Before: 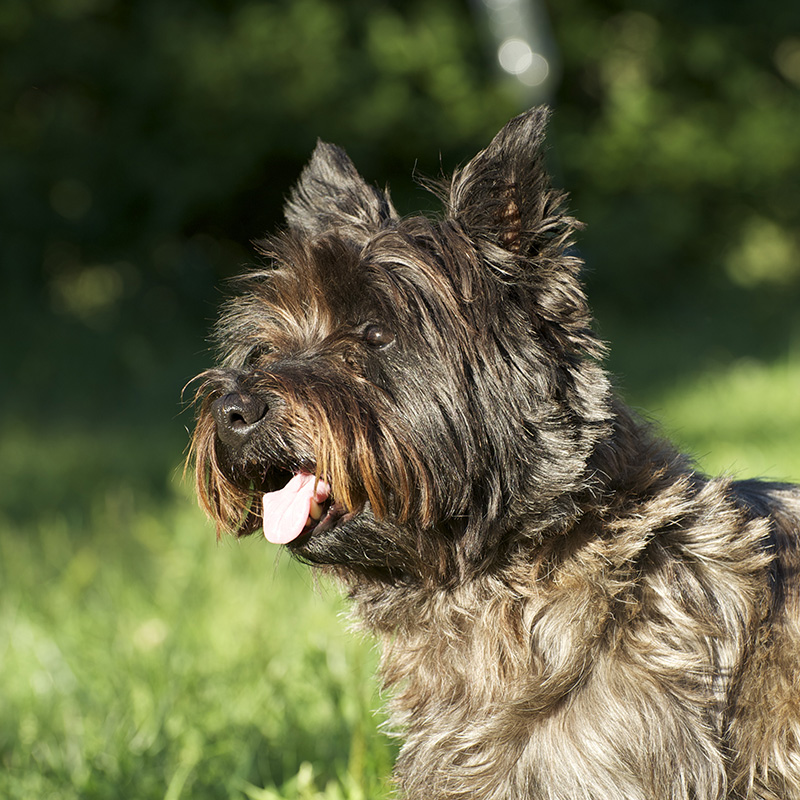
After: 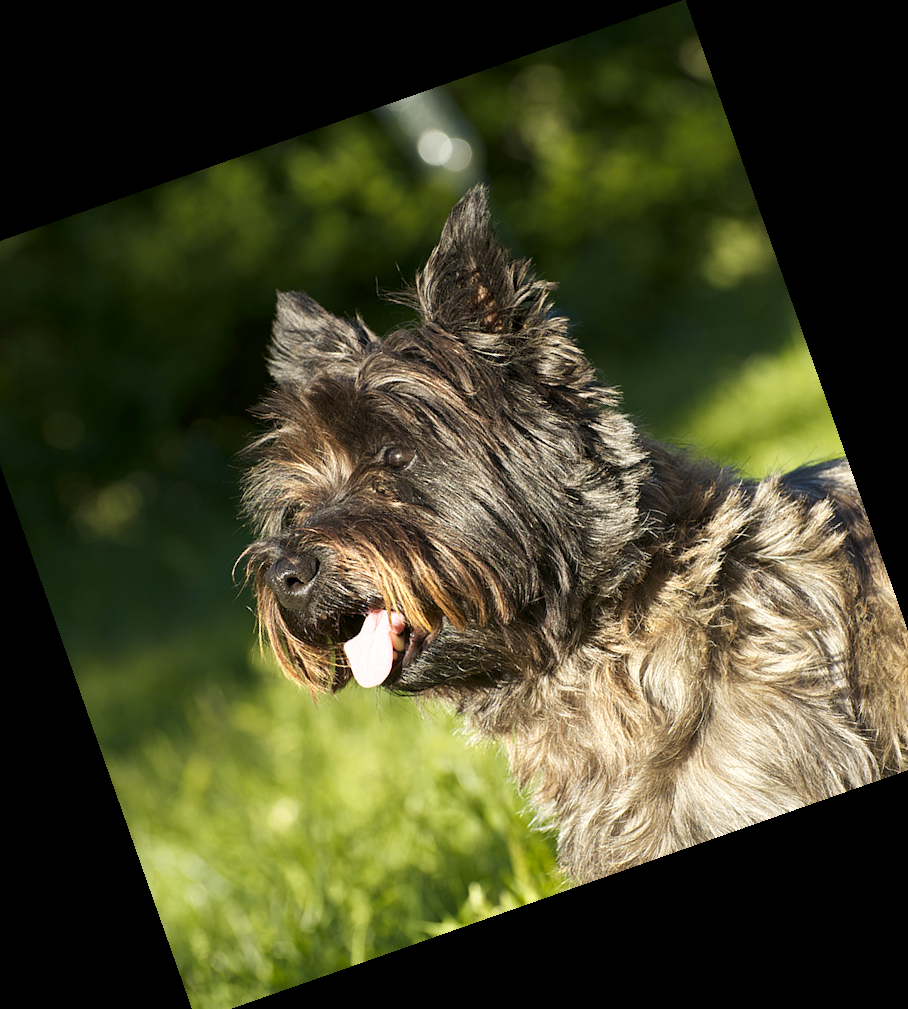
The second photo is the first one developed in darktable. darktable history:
contrast brightness saturation: saturation -0.05
crop and rotate: angle 19.43°, left 6.812%, right 4.125%, bottom 1.087%
color zones: curves: ch0 [(0.099, 0.624) (0.257, 0.596) (0.384, 0.376) (0.529, 0.492) (0.697, 0.564) (0.768, 0.532) (0.908, 0.644)]; ch1 [(0.112, 0.564) (0.254, 0.612) (0.432, 0.676) (0.592, 0.456) (0.743, 0.684) (0.888, 0.536)]; ch2 [(0.25, 0.5) (0.469, 0.36) (0.75, 0.5)]
